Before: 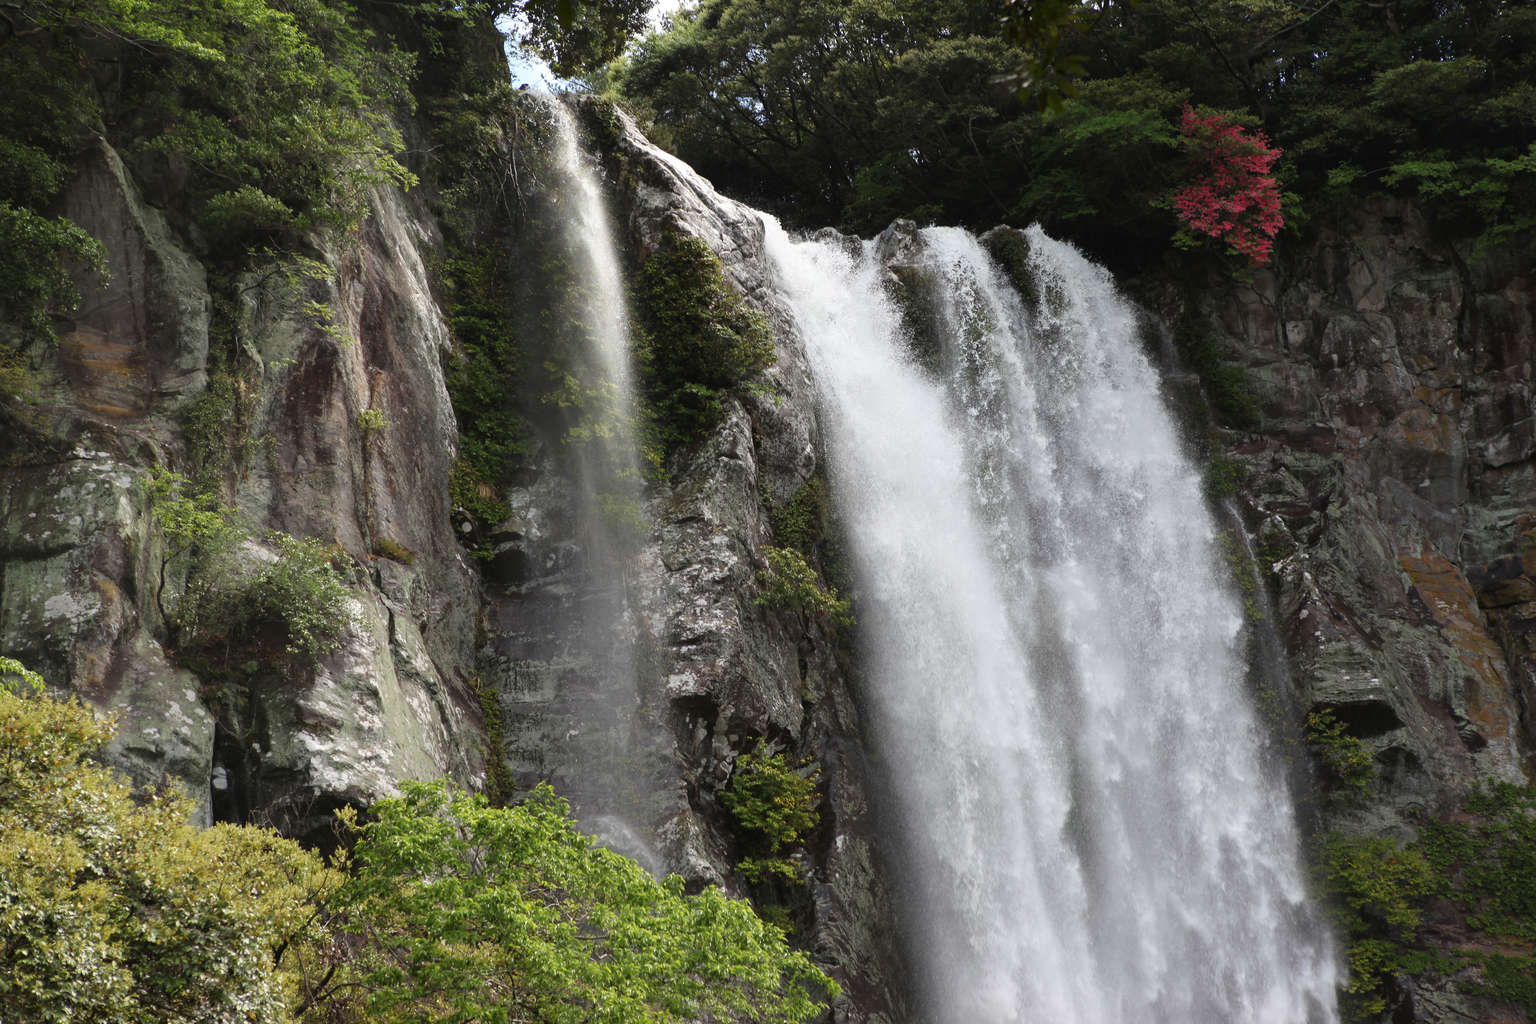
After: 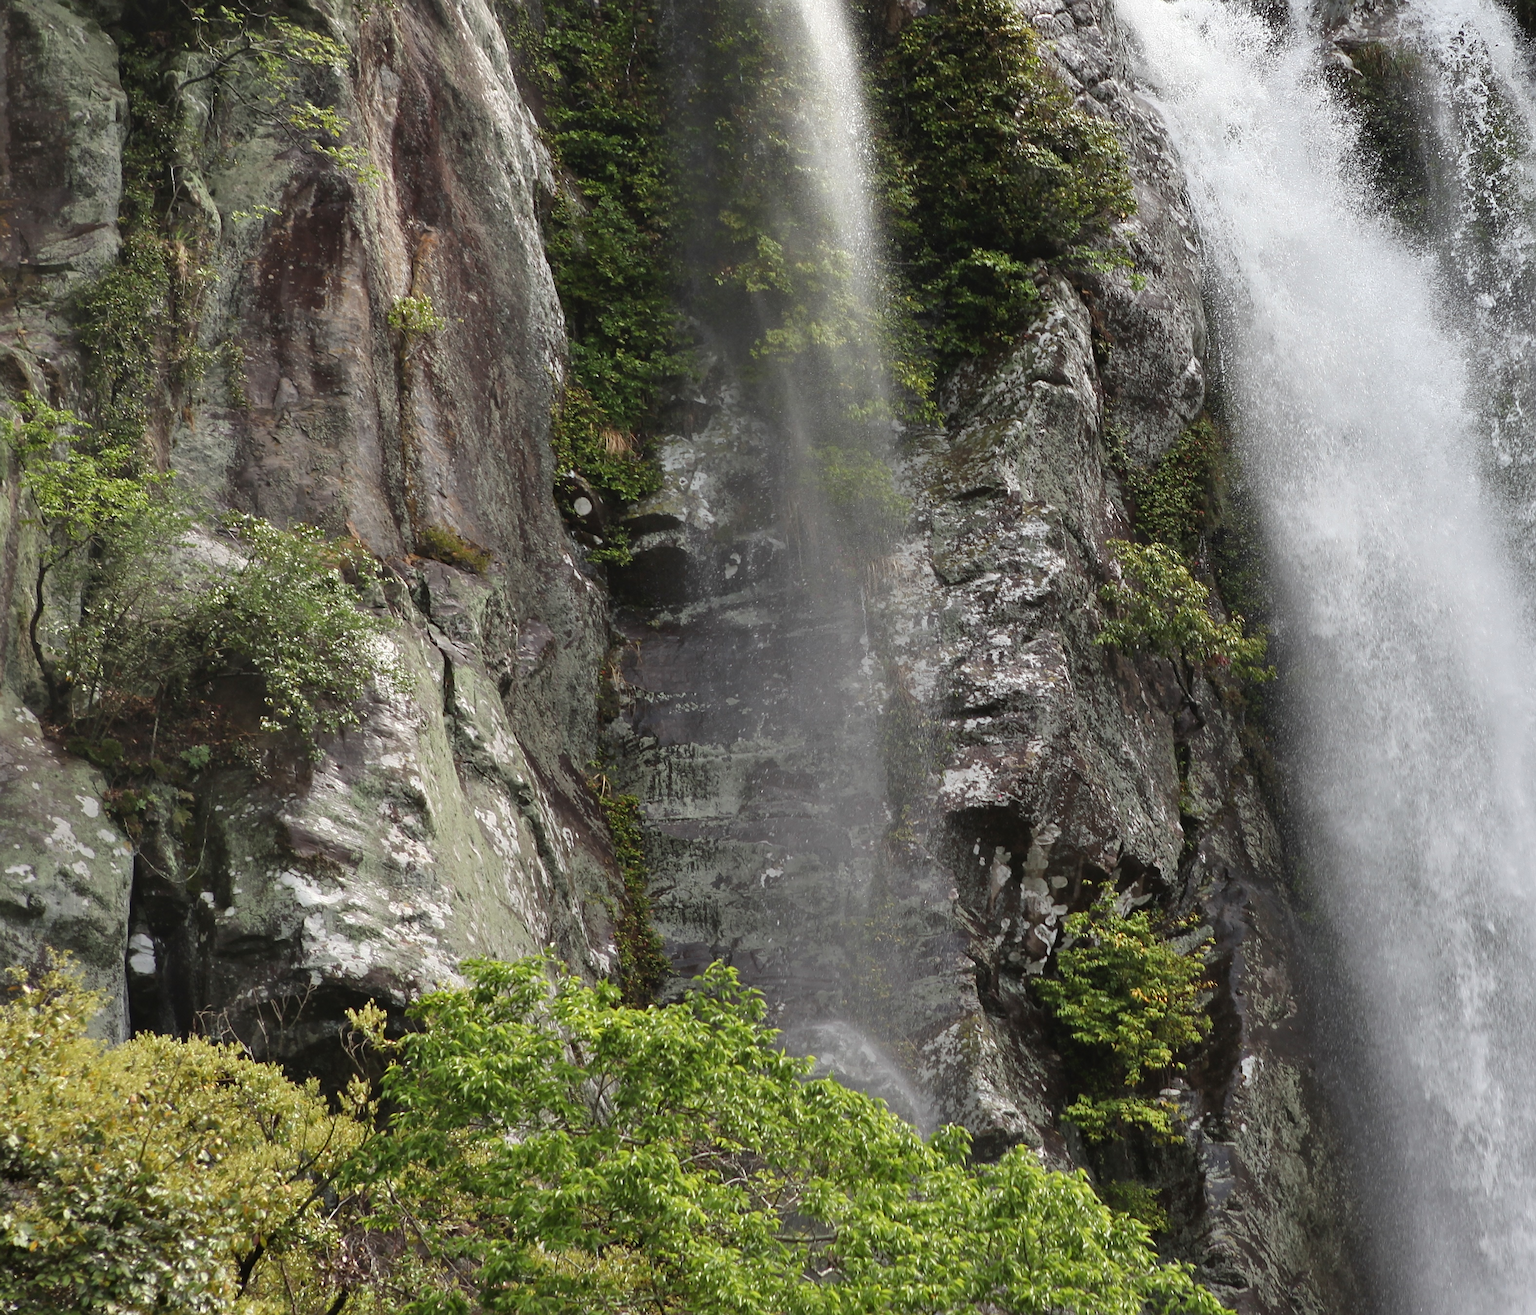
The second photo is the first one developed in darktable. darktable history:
crop: left 9.151%, top 23.793%, right 34.789%, bottom 4.149%
shadows and highlights: soften with gaussian
sharpen: on, module defaults
